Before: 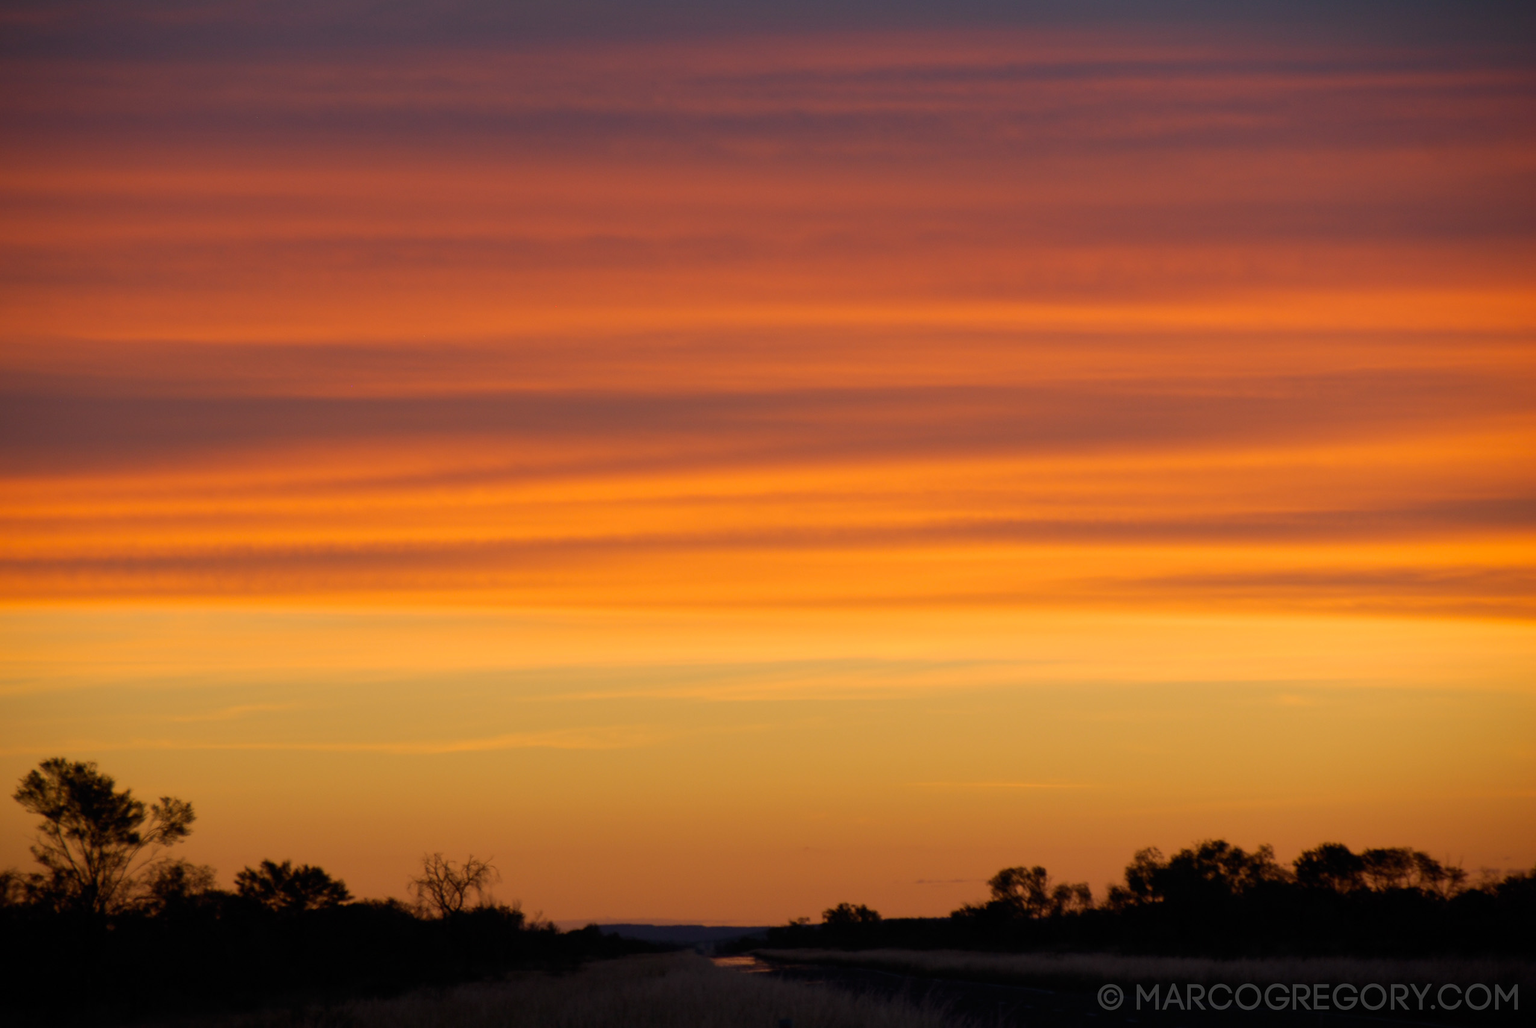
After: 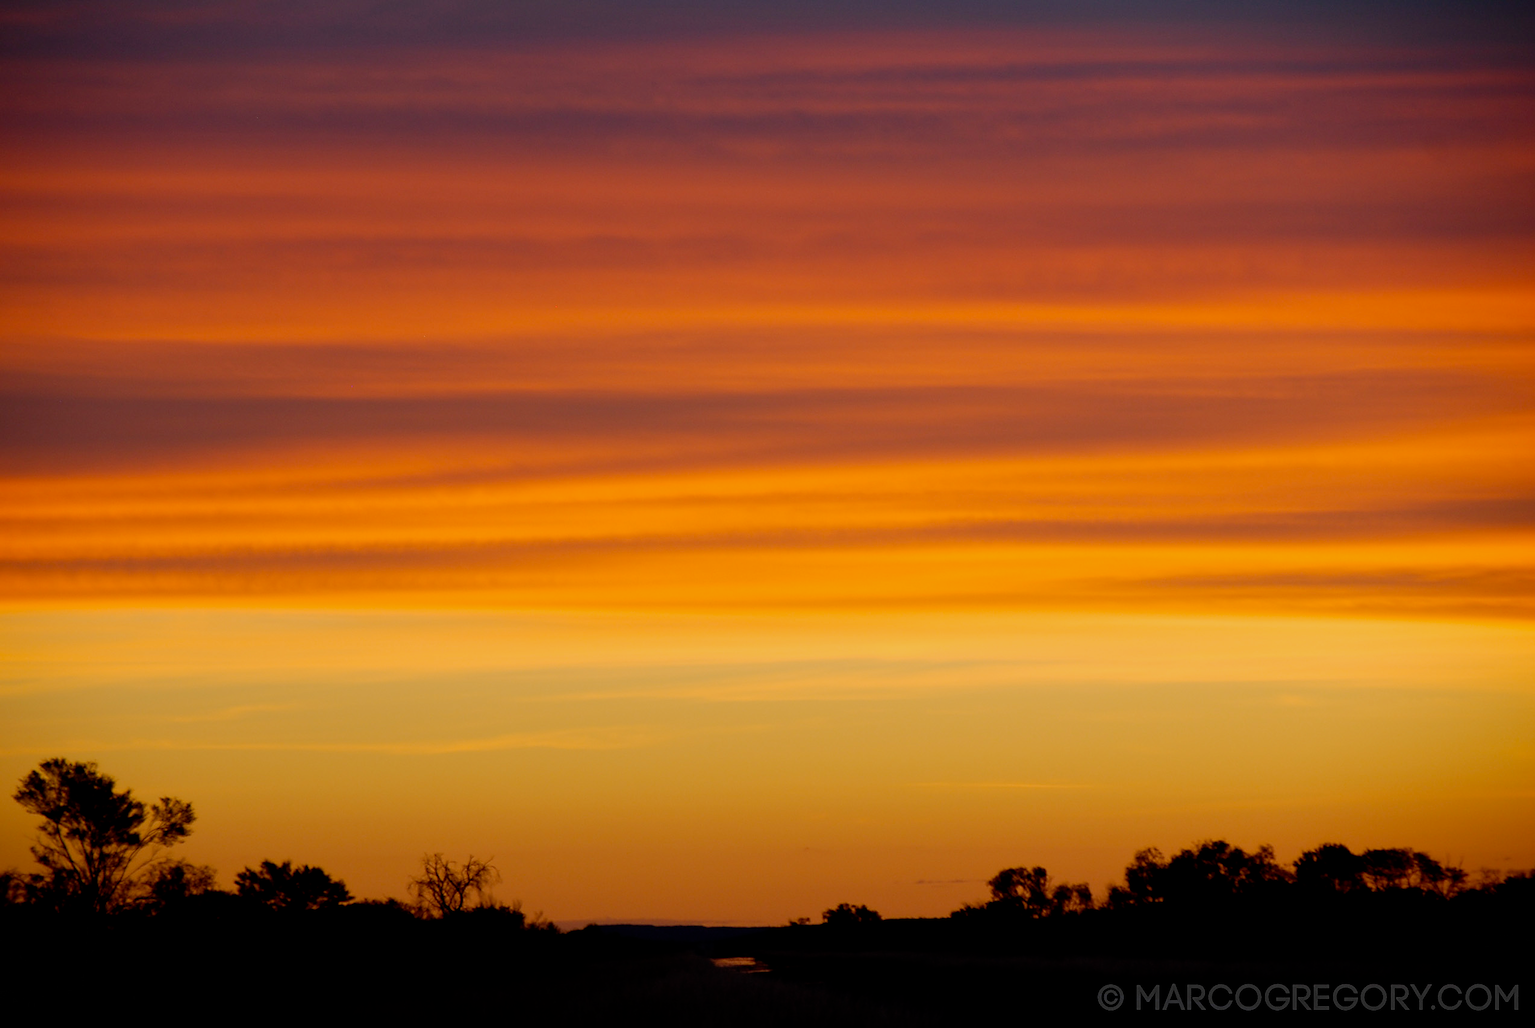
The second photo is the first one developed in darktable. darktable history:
filmic rgb: black relative exposure -11.92 EV, white relative exposure 5.45 EV, hardness 4.48, latitude 49.97%, contrast 1.145, add noise in highlights 0.001, preserve chrominance no, color science v3 (2019), use custom middle-gray values true, contrast in highlights soft
sharpen: on, module defaults
